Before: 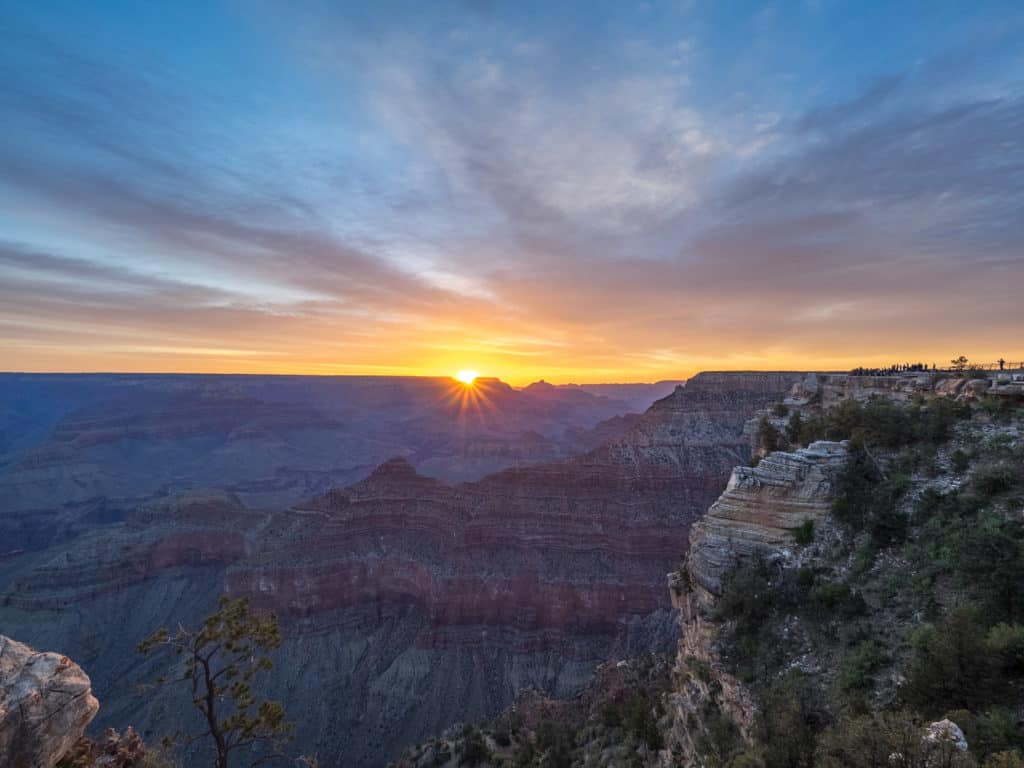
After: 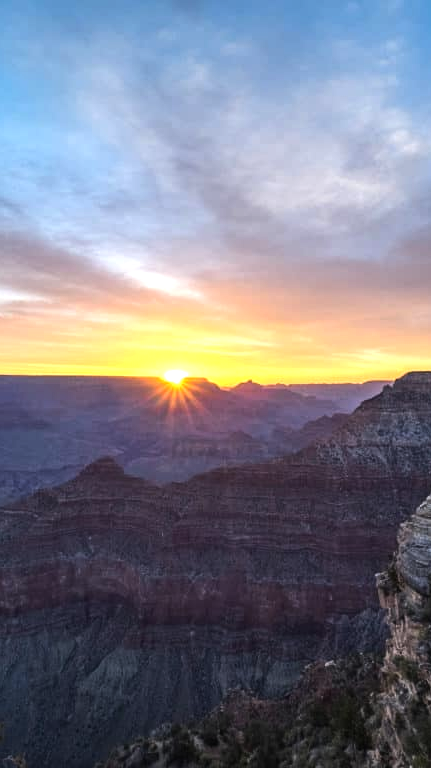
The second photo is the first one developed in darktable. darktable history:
crop: left 28.583%, right 29.231%
tone equalizer: -8 EV -0.75 EV, -7 EV -0.7 EV, -6 EV -0.6 EV, -5 EV -0.4 EV, -3 EV 0.4 EV, -2 EV 0.6 EV, -1 EV 0.7 EV, +0 EV 0.75 EV, edges refinement/feathering 500, mask exposure compensation -1.57 EV, preserve details no
